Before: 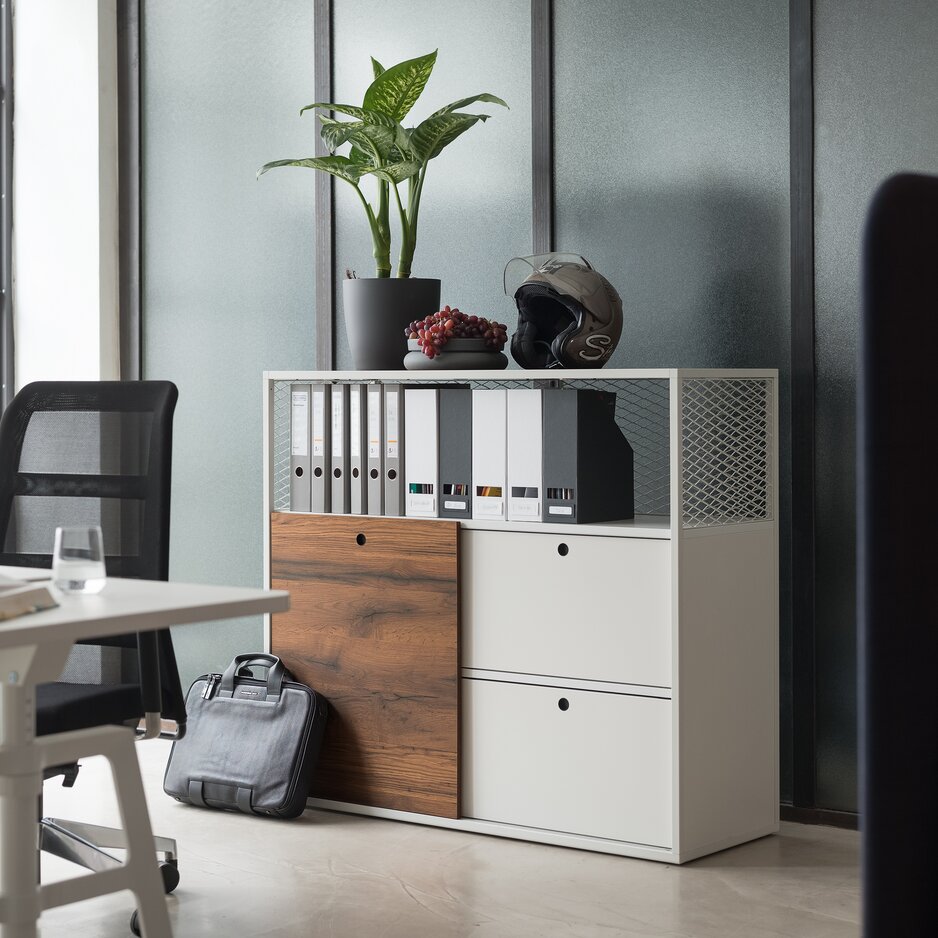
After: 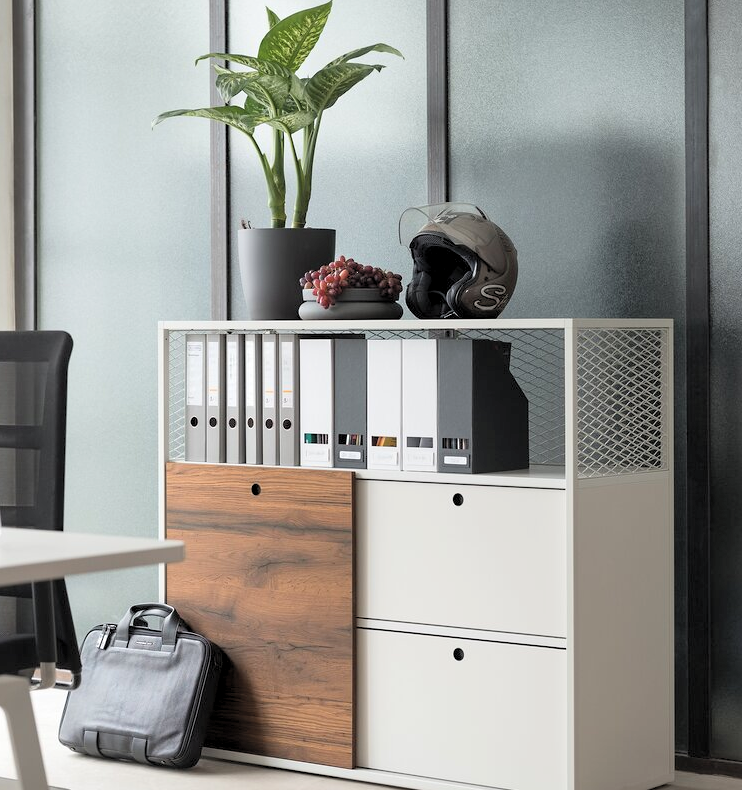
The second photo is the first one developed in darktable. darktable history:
contrast brightness saturation: brightness 0.13
crop: left 11.225%, top 5.381%, right 9.565%, bottom 10.314%
levels: levels [0.073, 0.497, 0.972]
sharpen: radius 5.325, amount 0.312, threshold 26.433
